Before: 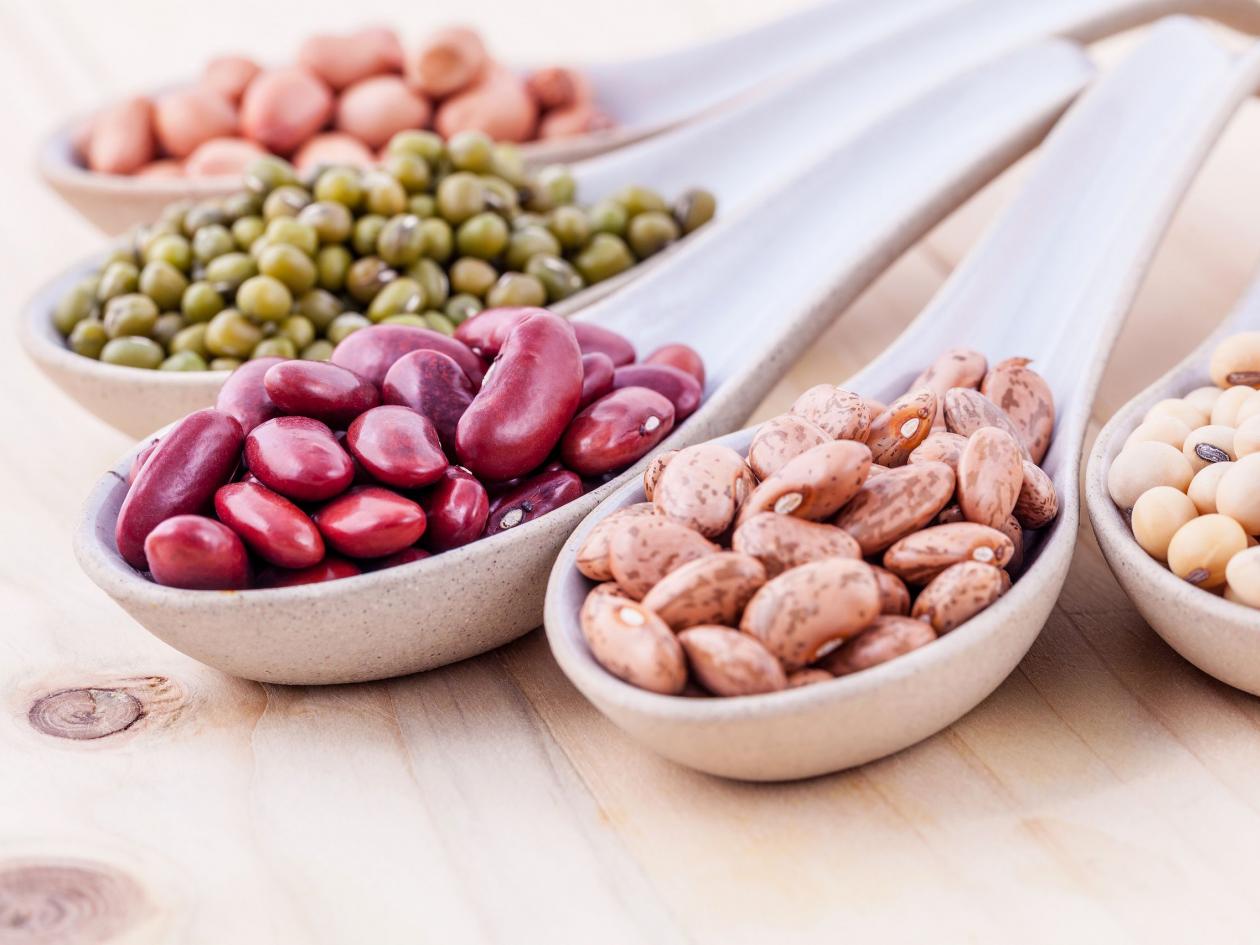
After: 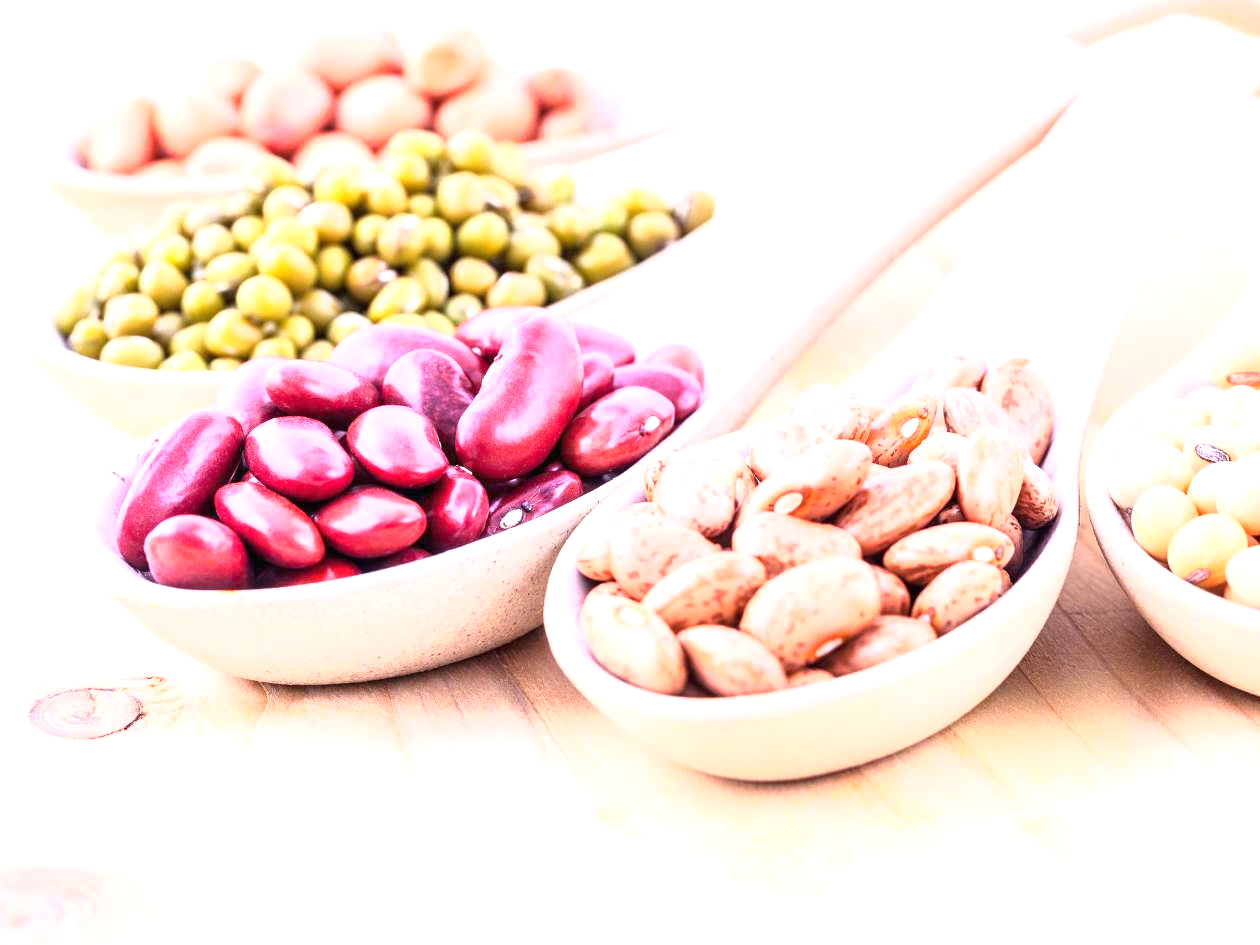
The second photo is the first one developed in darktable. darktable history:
exposure: black level correction 0, exposure 1.2 EV, compensate highlight preservation false
base curve: curves: ch0 [(0, 0) (0.557, 0.834) (1, 1)]
